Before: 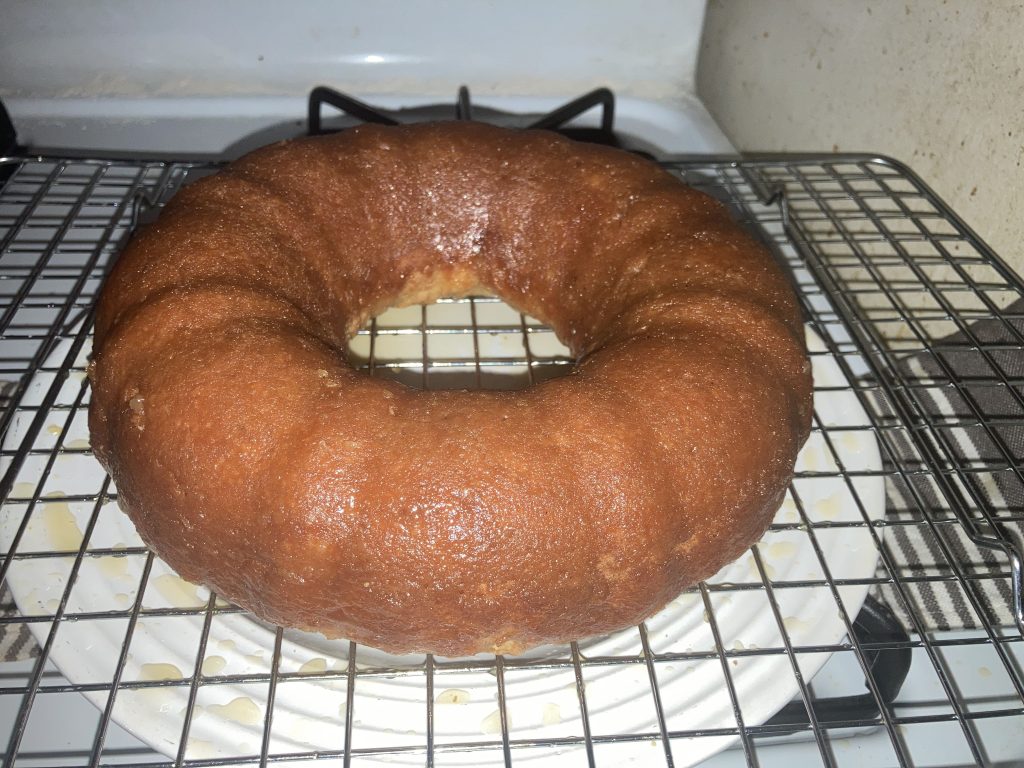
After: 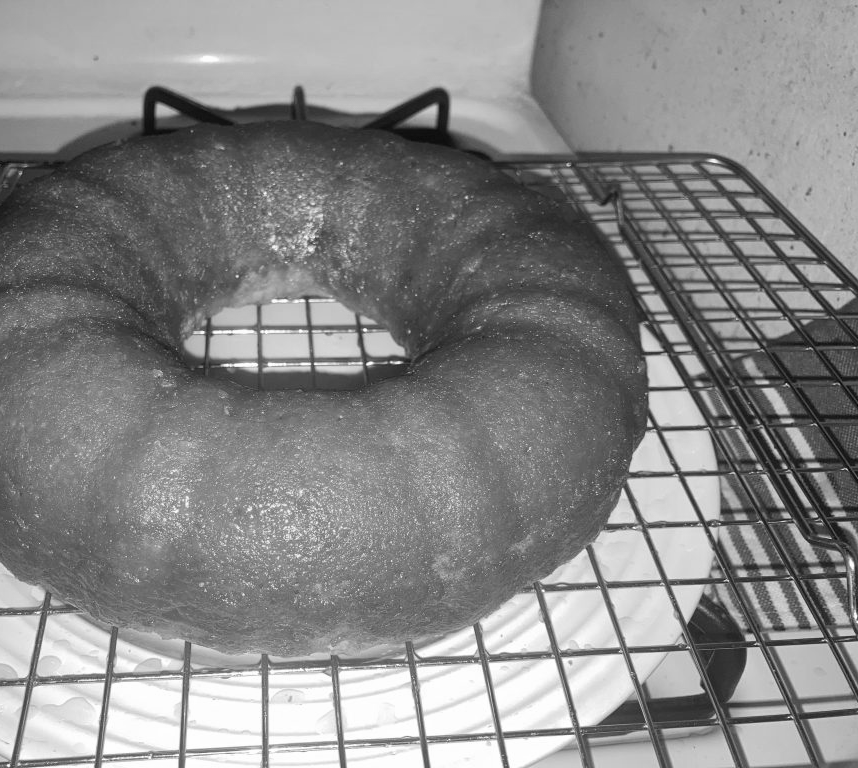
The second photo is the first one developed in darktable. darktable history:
crop: left 16.145%
monochrome: on, module defaults
color balance rgb: shadows lift › hue 87.51°, highlights gain › chroma 1.62%, highlights gain › hue 55.1°, global offset › chroma 0.06%, global offset › hue 253.66°, linear chroma grading › global chroma 0.5%
color calibration: x 0.38, y 0.39, temperature 4086.04 K
